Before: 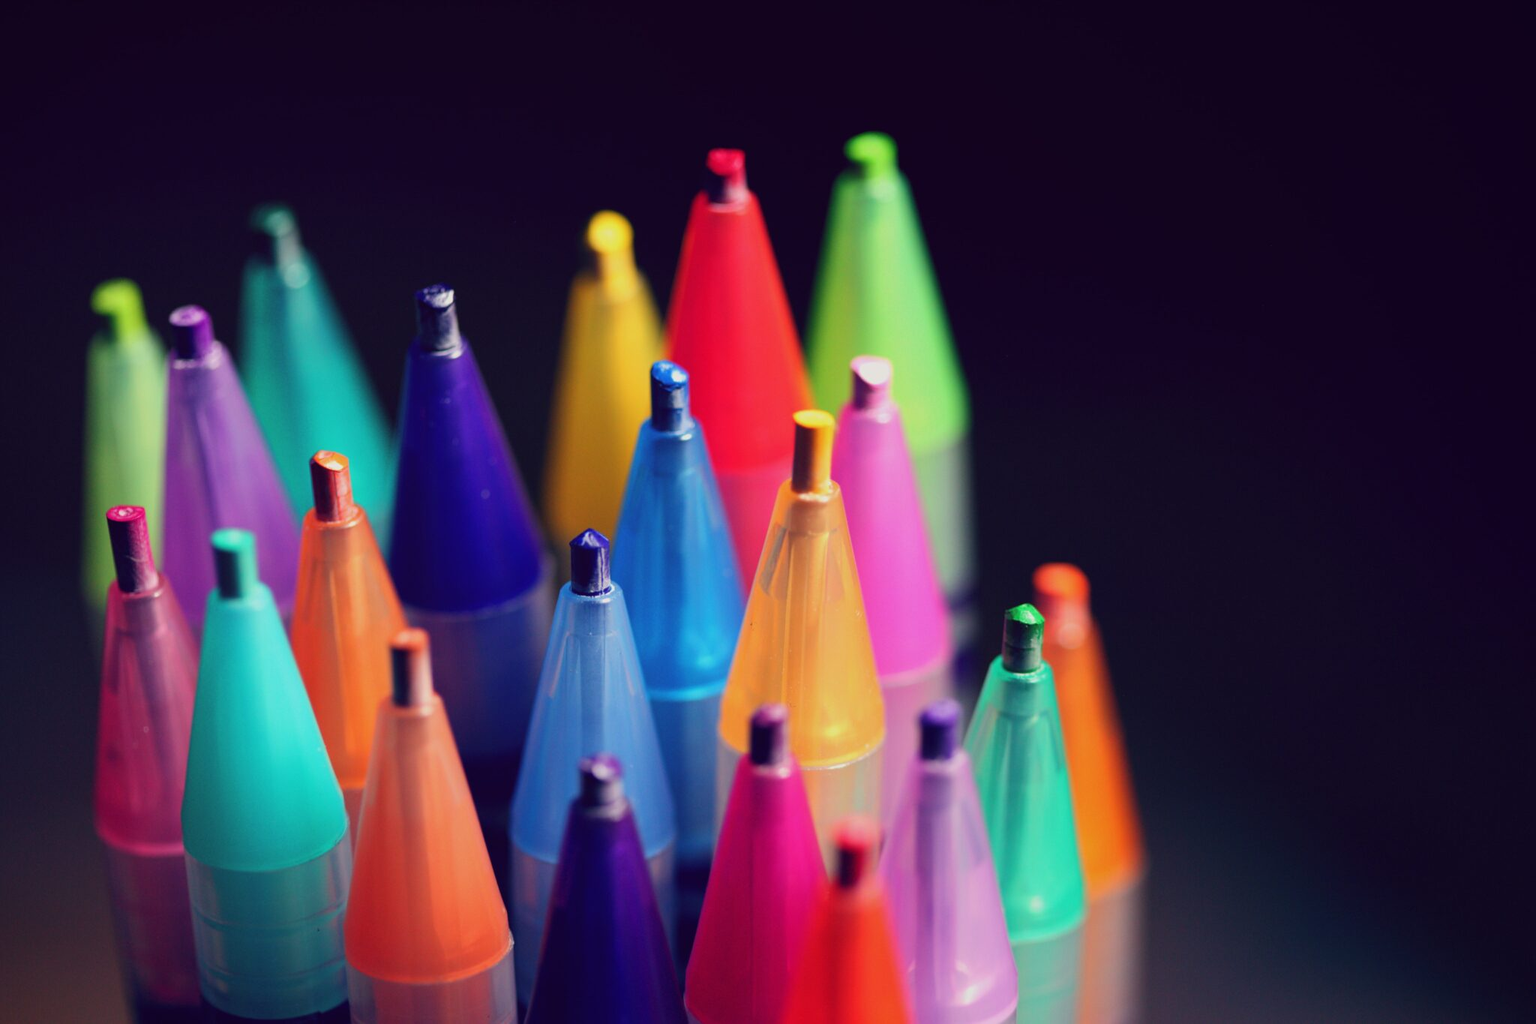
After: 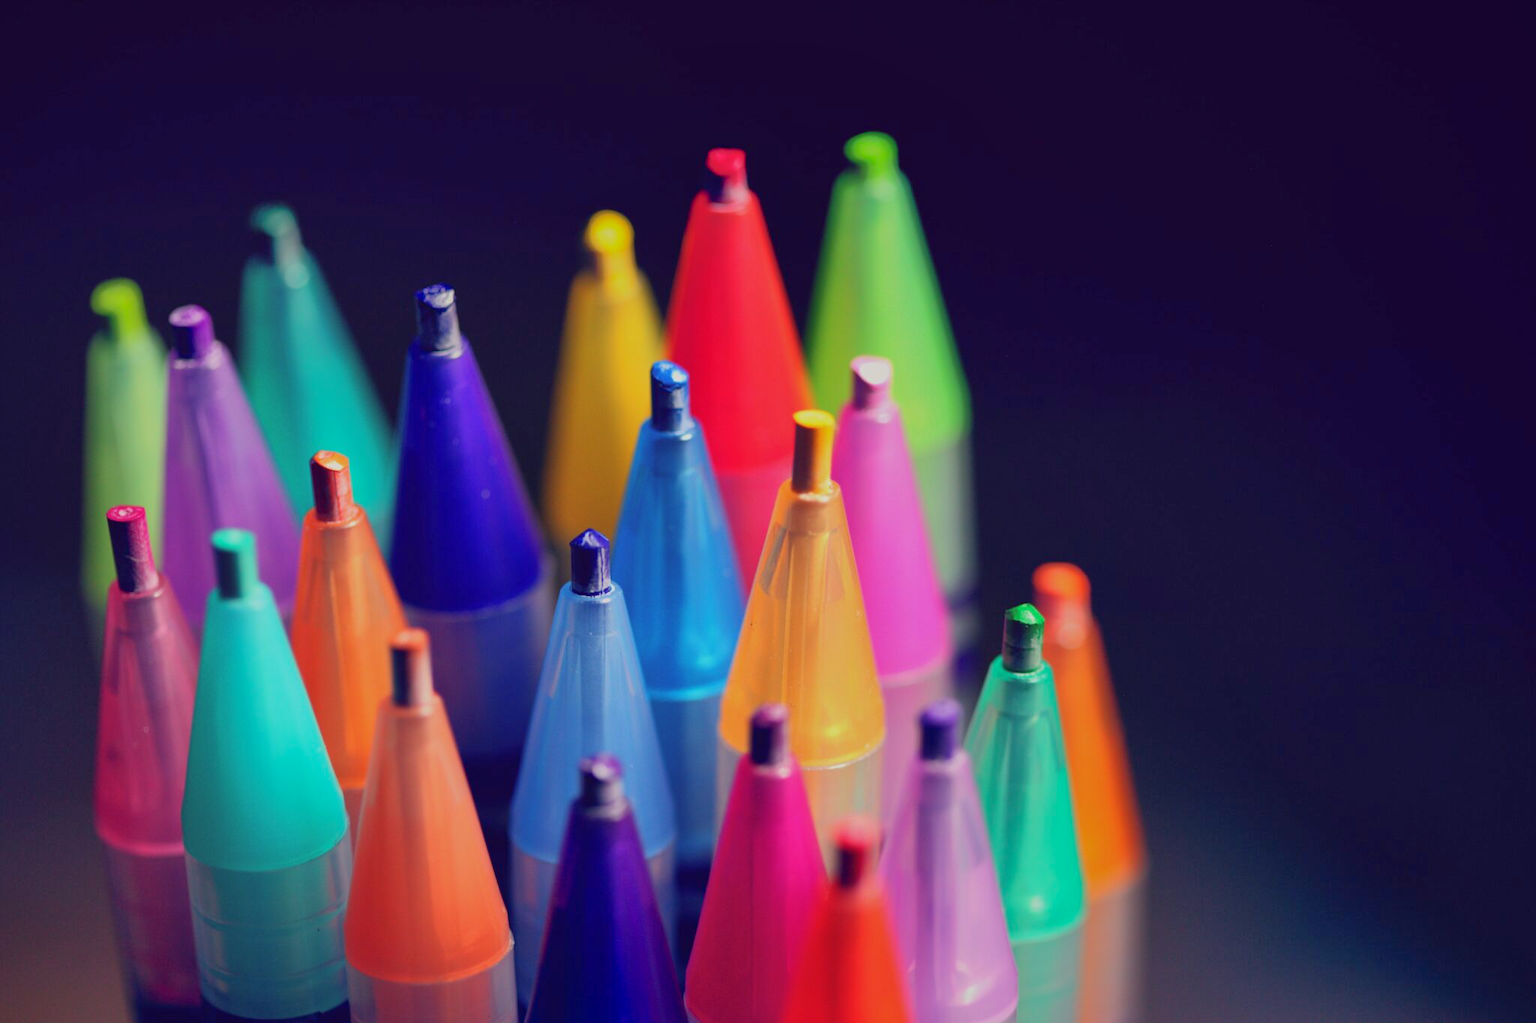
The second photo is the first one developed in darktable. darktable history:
shadows and highlights: highlights -60
